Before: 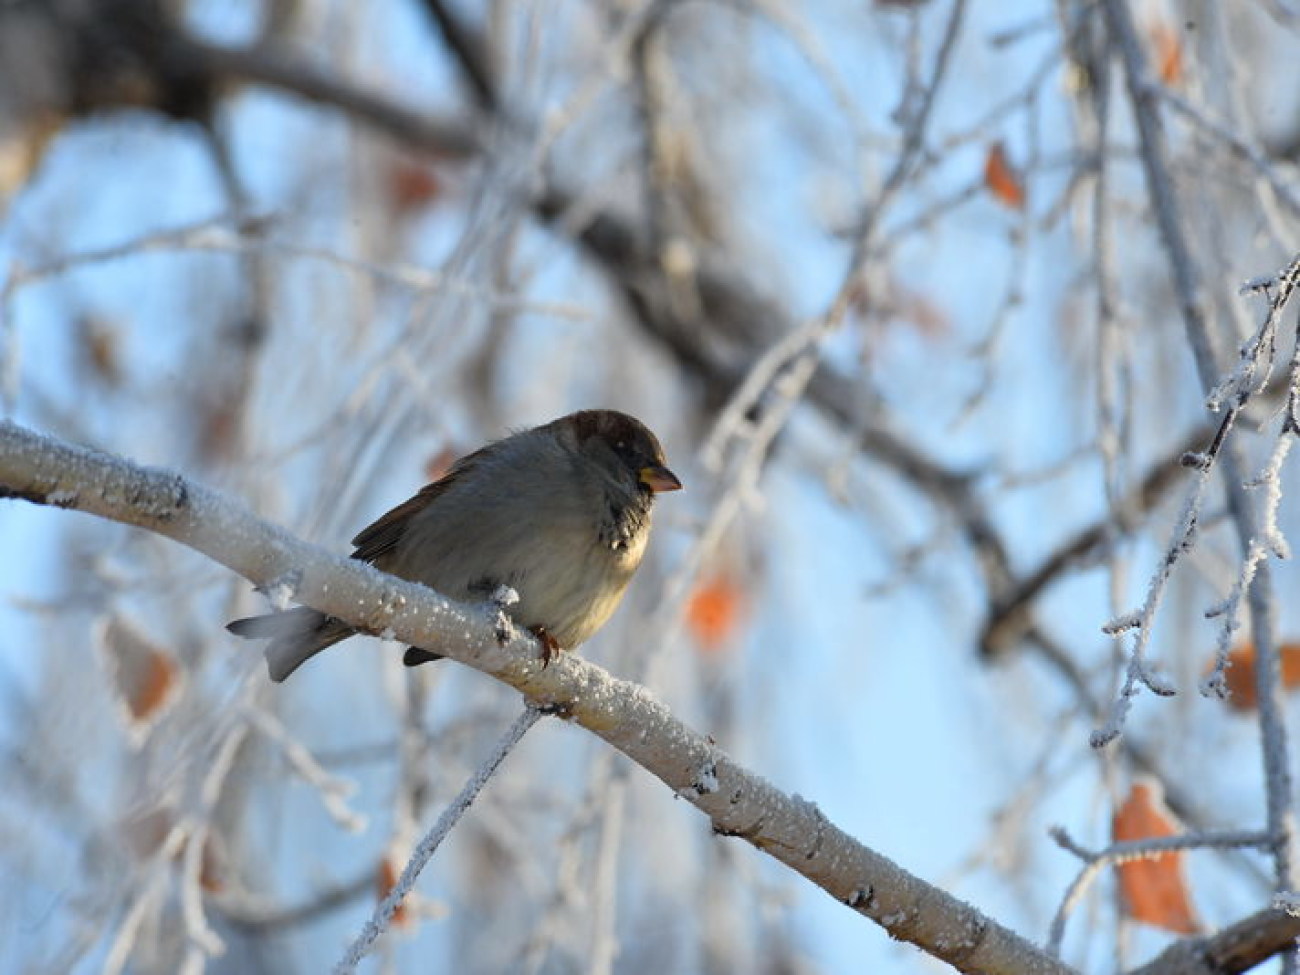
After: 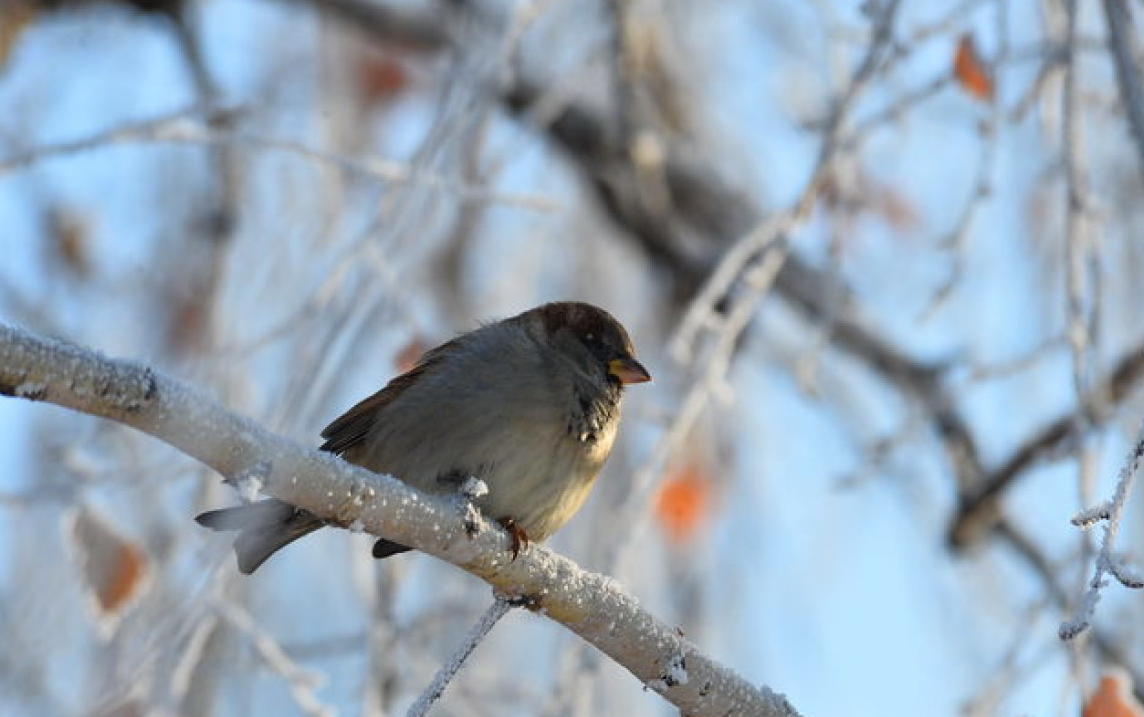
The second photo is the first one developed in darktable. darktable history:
crop and rotate: left 2.388%, top 11.15%, right 9.567%, bottom 15.266%
